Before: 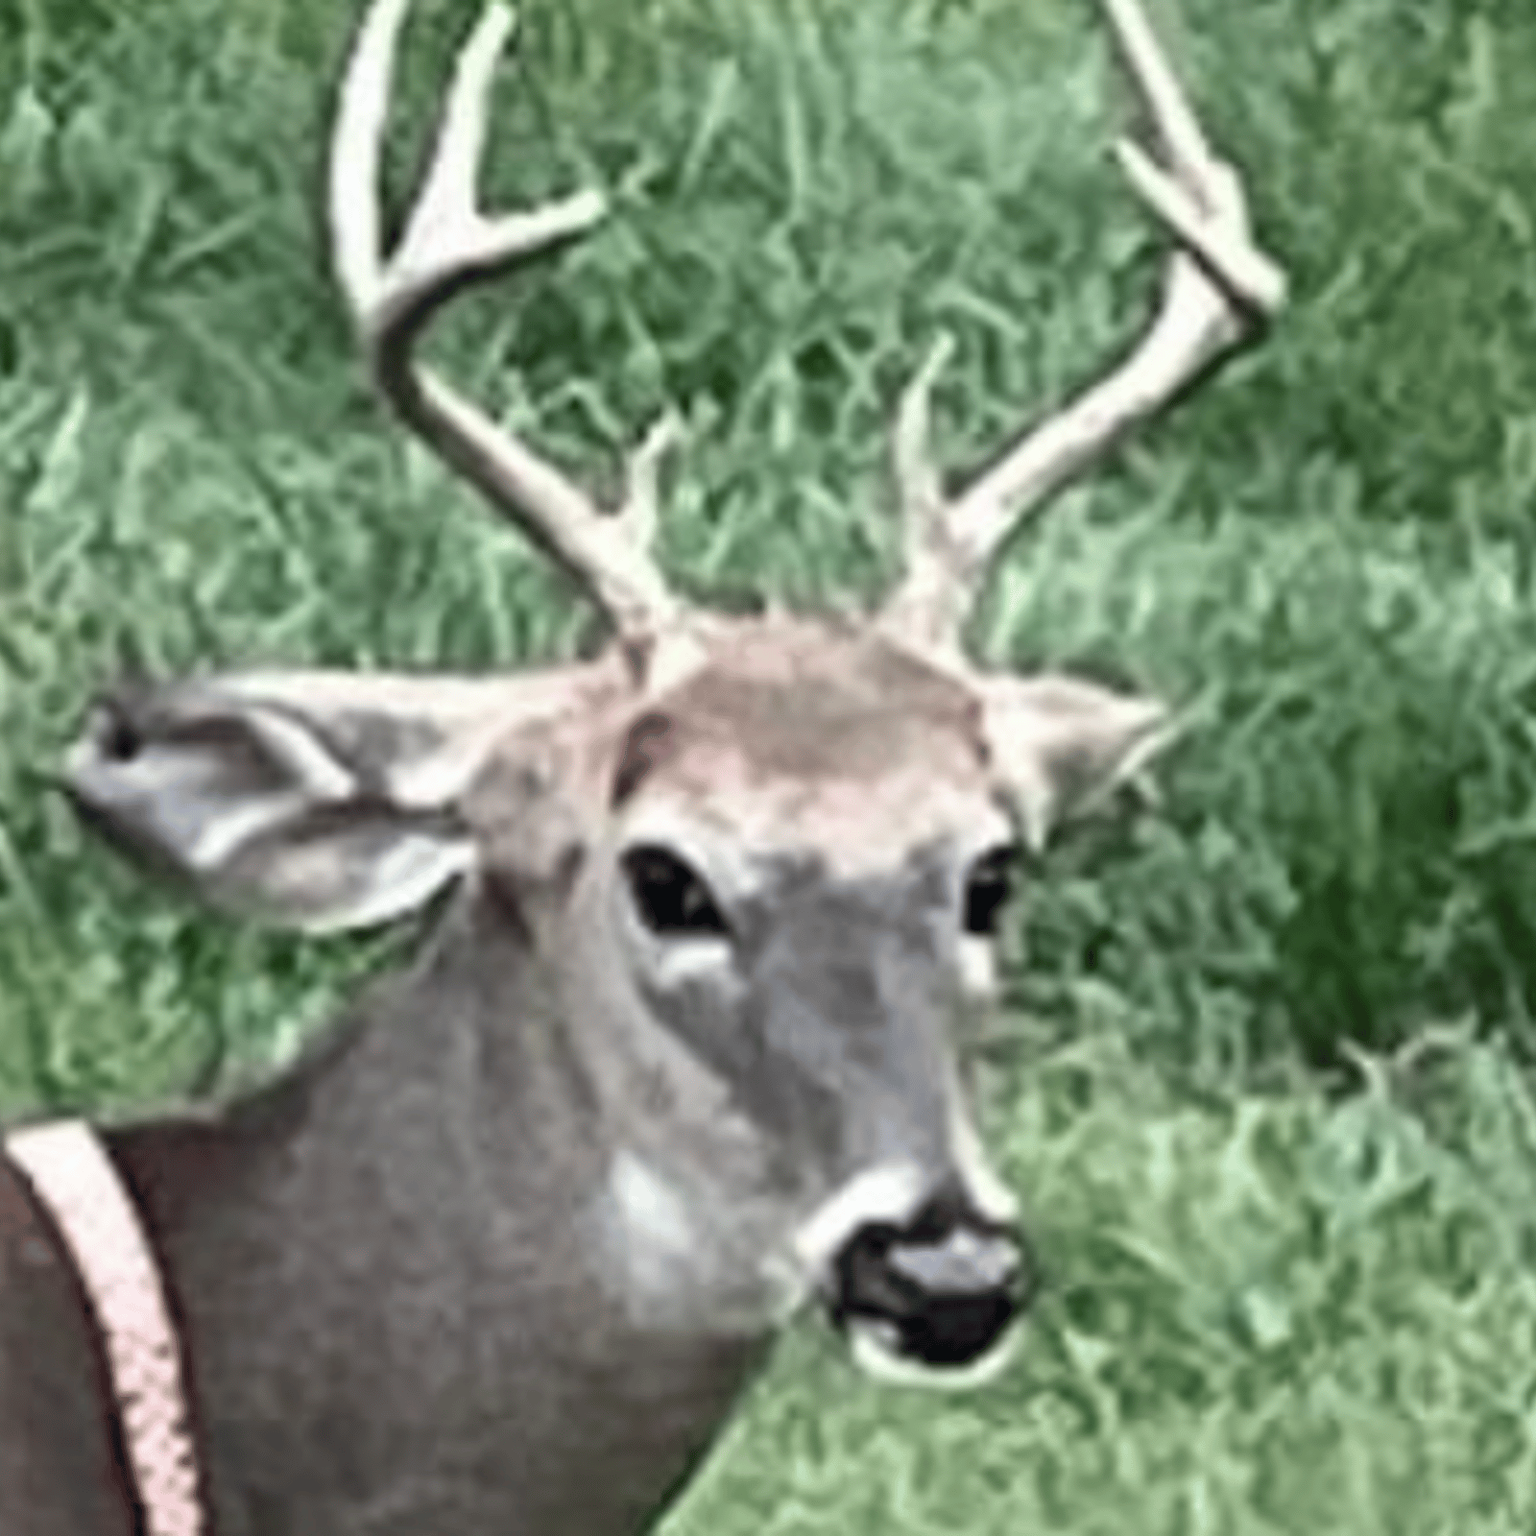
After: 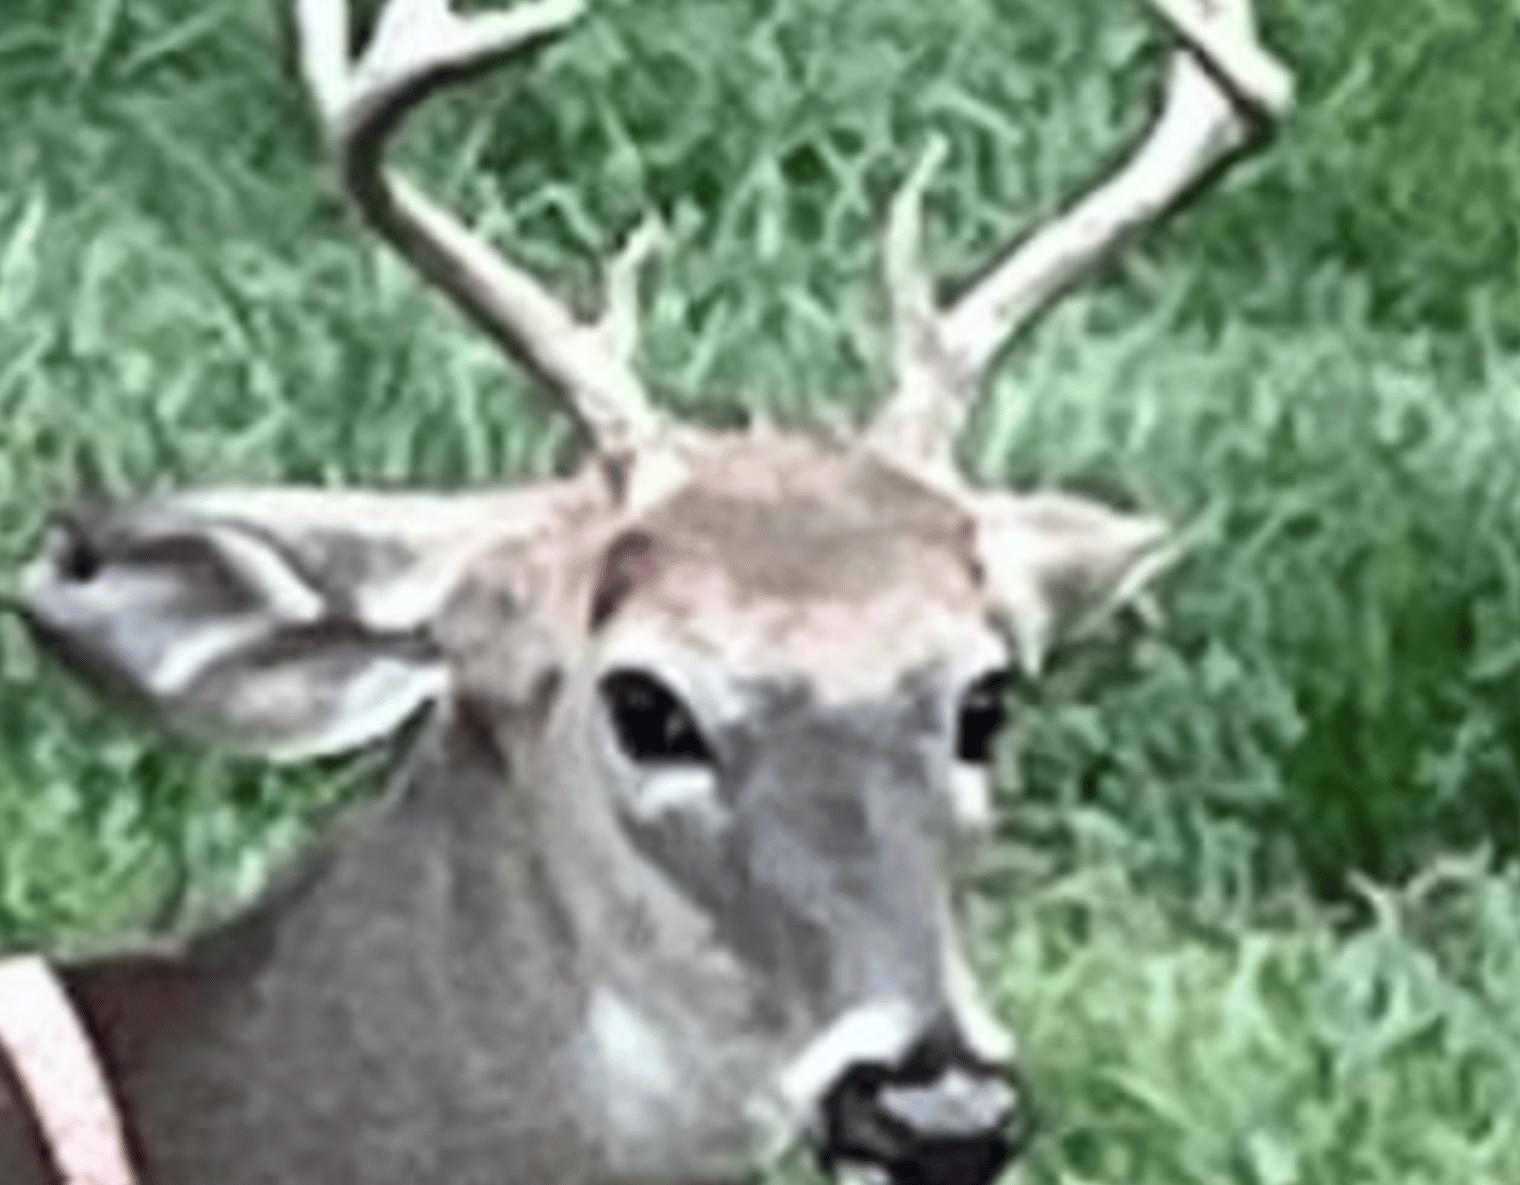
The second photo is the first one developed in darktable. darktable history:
contrast brightness saturation: contrast 0.1, brightness 0.03, saturation 0.09
crop and rotate: left 2.991%, top 13.302%, right 1.981%, bottom 12.636%
white balance: red 0.982, blue 1.018
